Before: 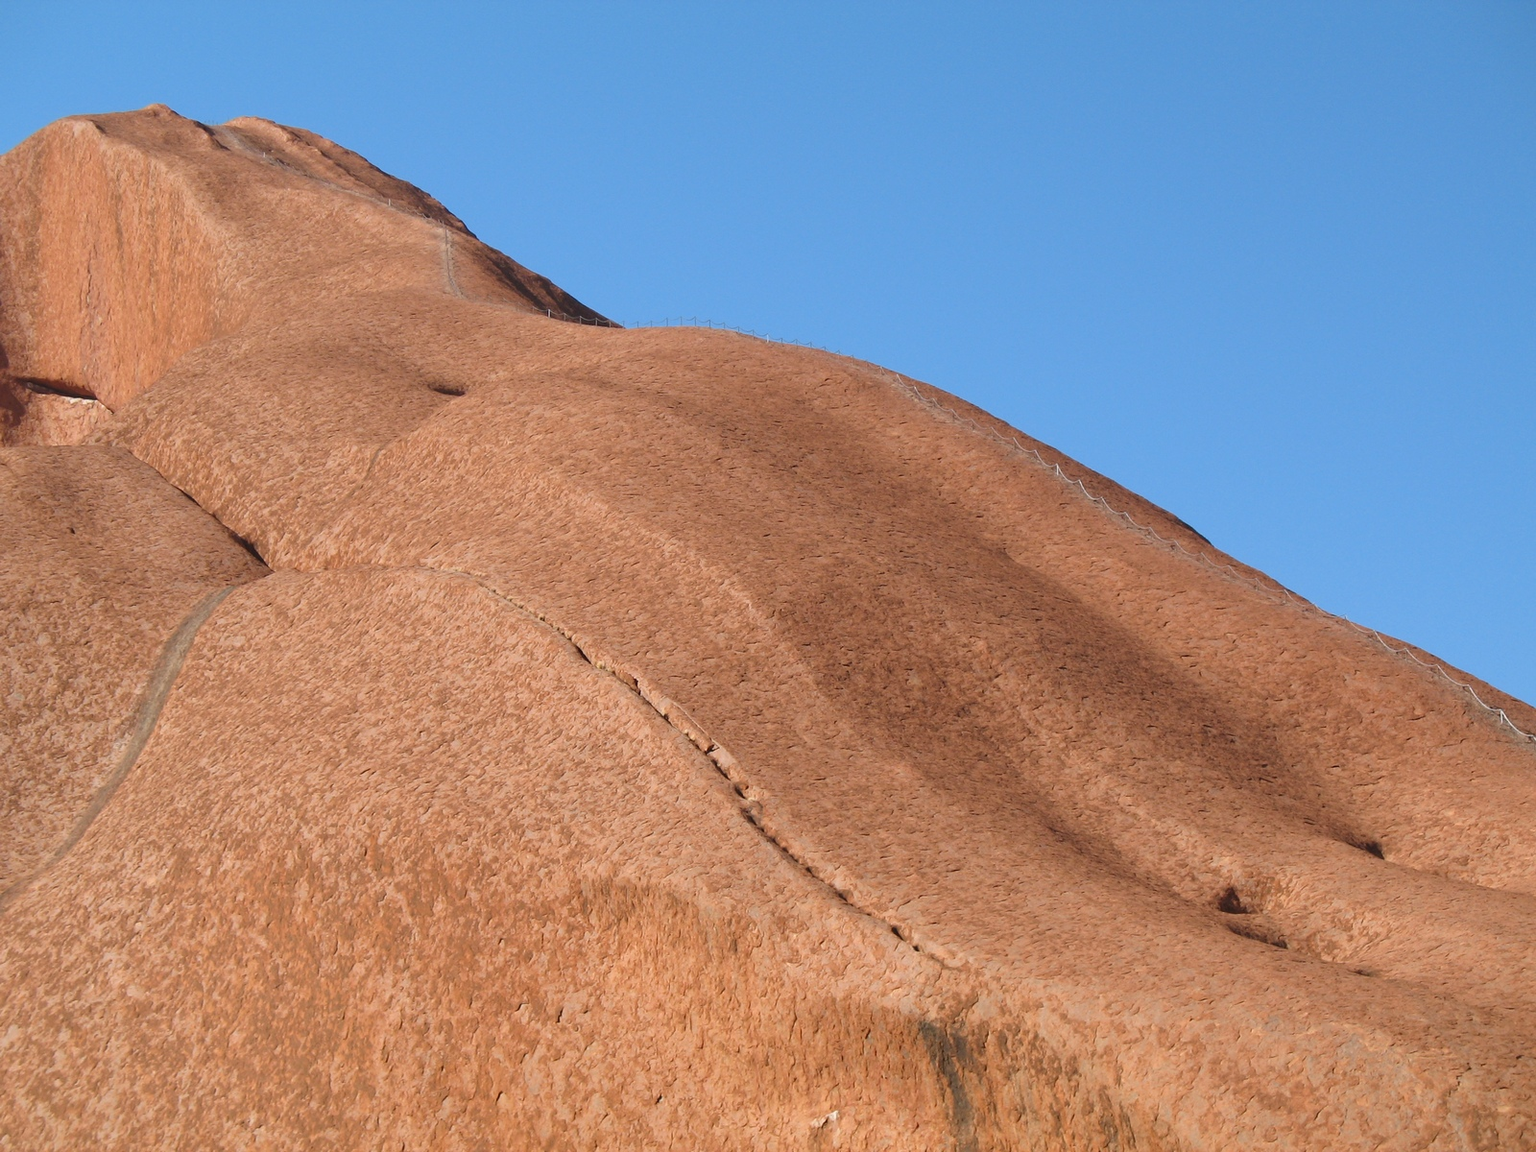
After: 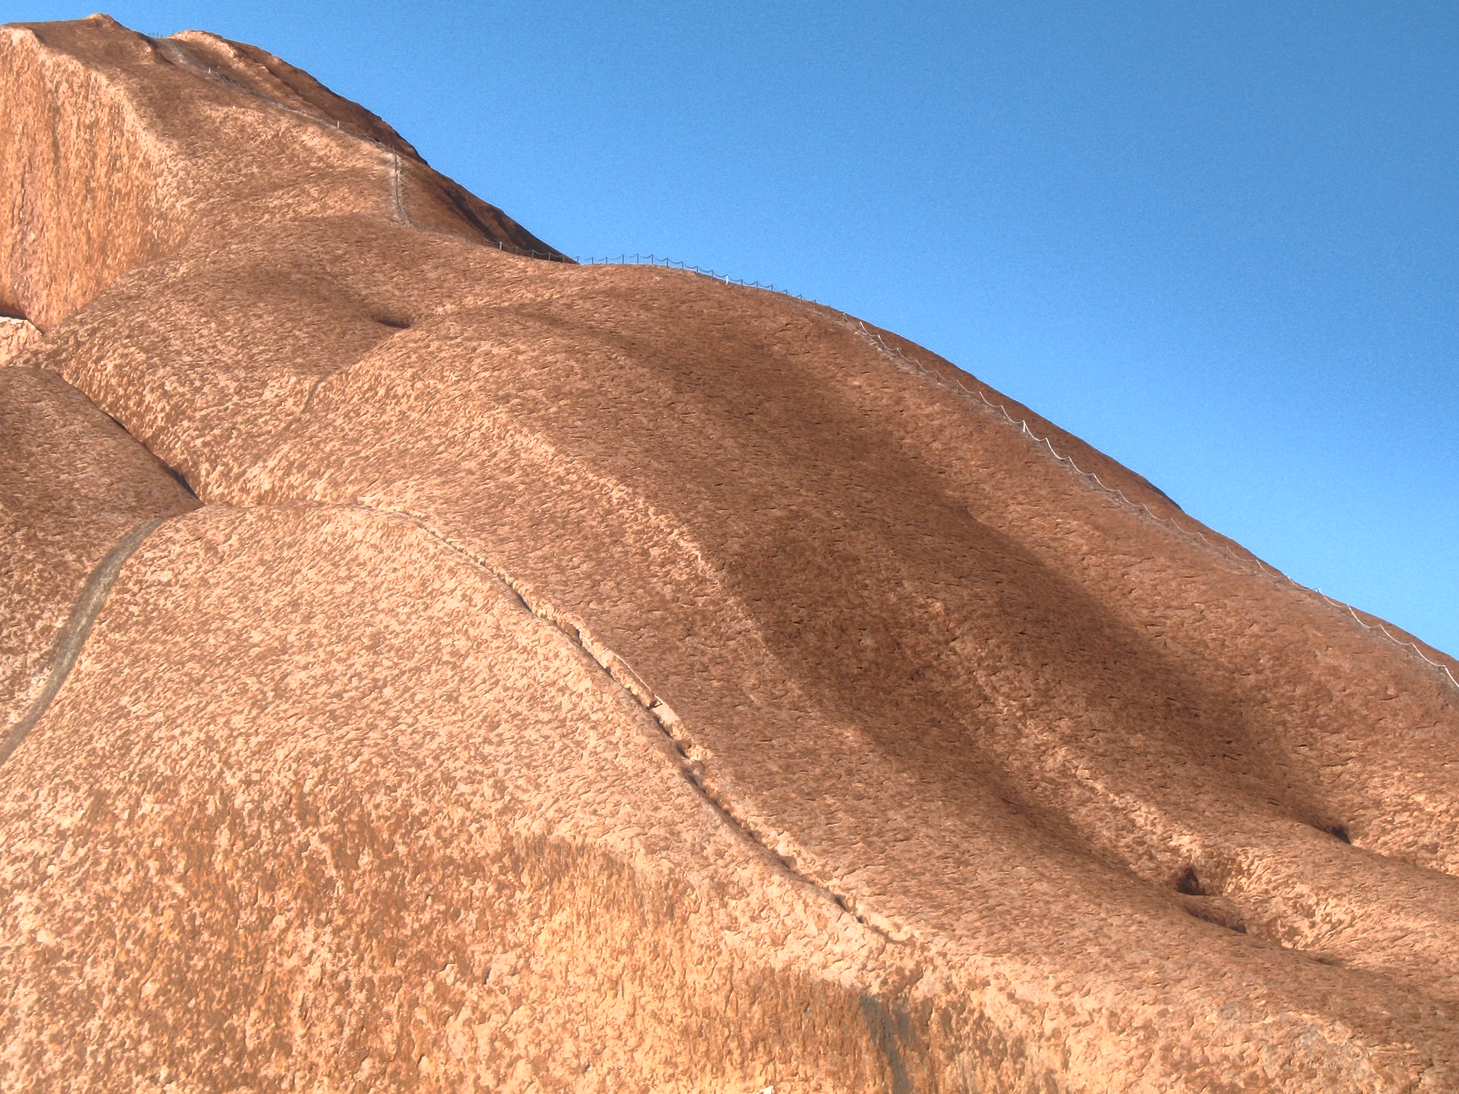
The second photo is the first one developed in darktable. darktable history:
local contrast: detail 110%
bloom: threshold 82.5%, strength 16.25%
exposure: black level correction 0, exposure 0.7 EV, compensate highlight preservation false
crop and rotate: angle -1.96°, left 3.097%, top 4.154%, right 1.586%, bottom 0.529%
rgb levels: levels [[0.013, 0.434, 0.89], [0, 0.5, 1], [0, 0.5, 1]]
white balance: emerald 1
shadows and highlights: low approximation 0.01, soften with gaussian
base curve: curves: ch0 [(0, 0) (0.564, 0.291) (0.802, 0.731) (1, 1)]
